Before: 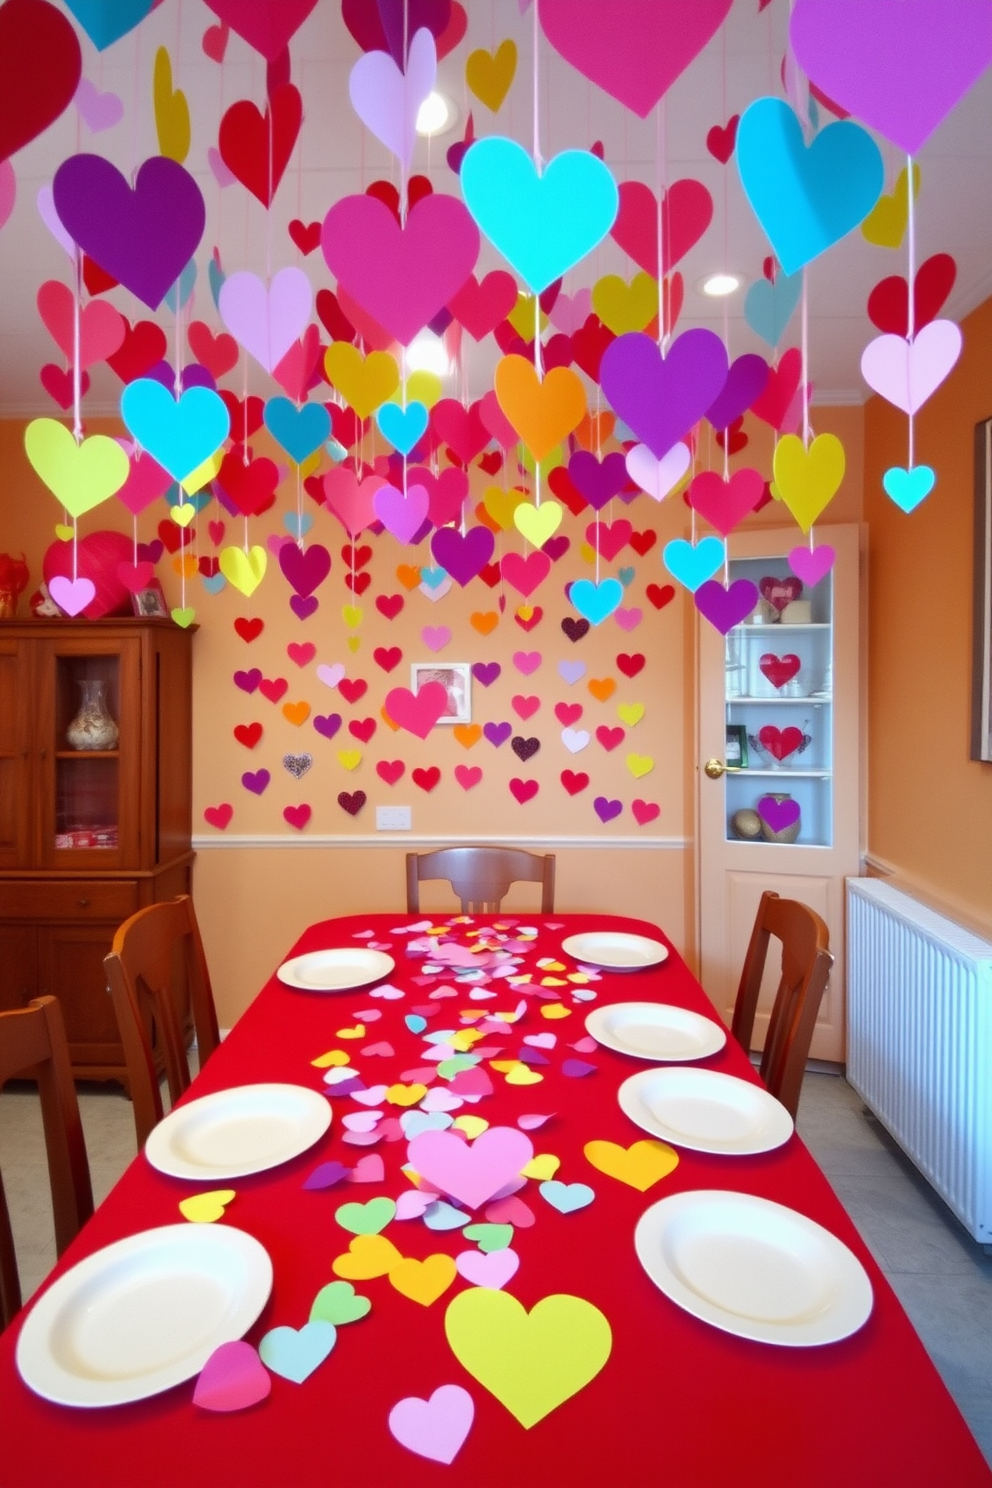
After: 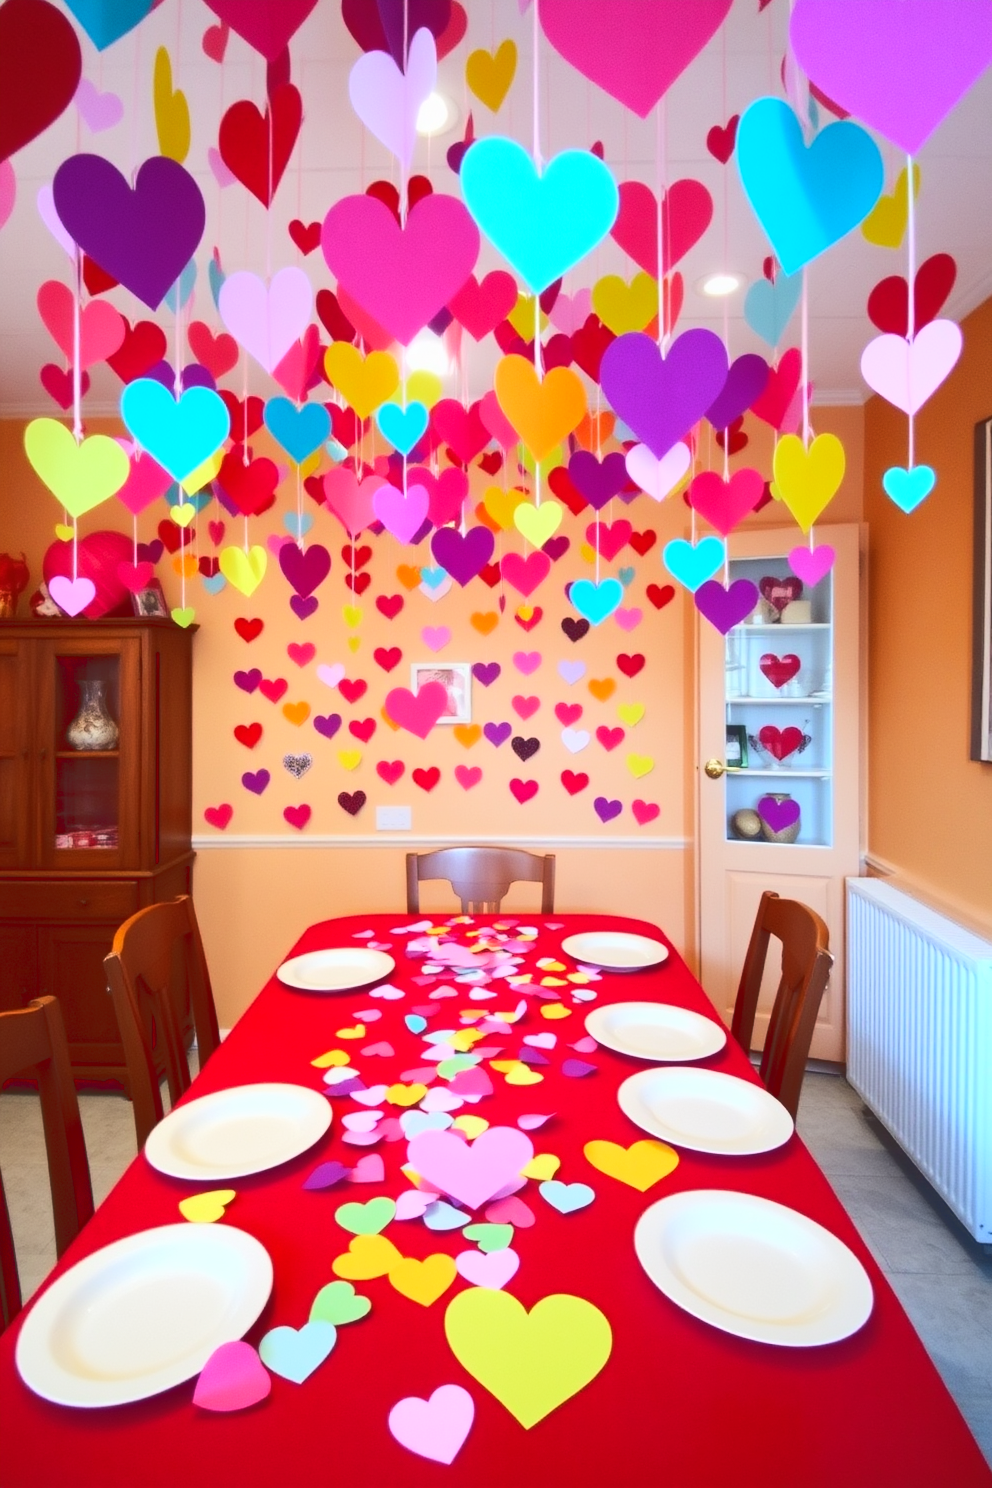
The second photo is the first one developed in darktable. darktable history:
tone curve: curves: ch0 [(0, 0) (0.003, 0.172) (0.011, 0.177) (0.025, 0.177) (0.044, 0.177) (0.069, 0.178) (0.1, 0.181) (0.136, 0.19) (0.177, 0.208) (0.224, 0.226) (0.277, 0.274) (0.335, 0.338) (0.399, 0.43) (0.468, 0.535) (0.543, 0.635) (0.623, 0.726) (0.709, 0.815) (0.801, 0.882) (0.898, 0.936) (1, 1)], color space Lab, linked channels, preserve colors none
